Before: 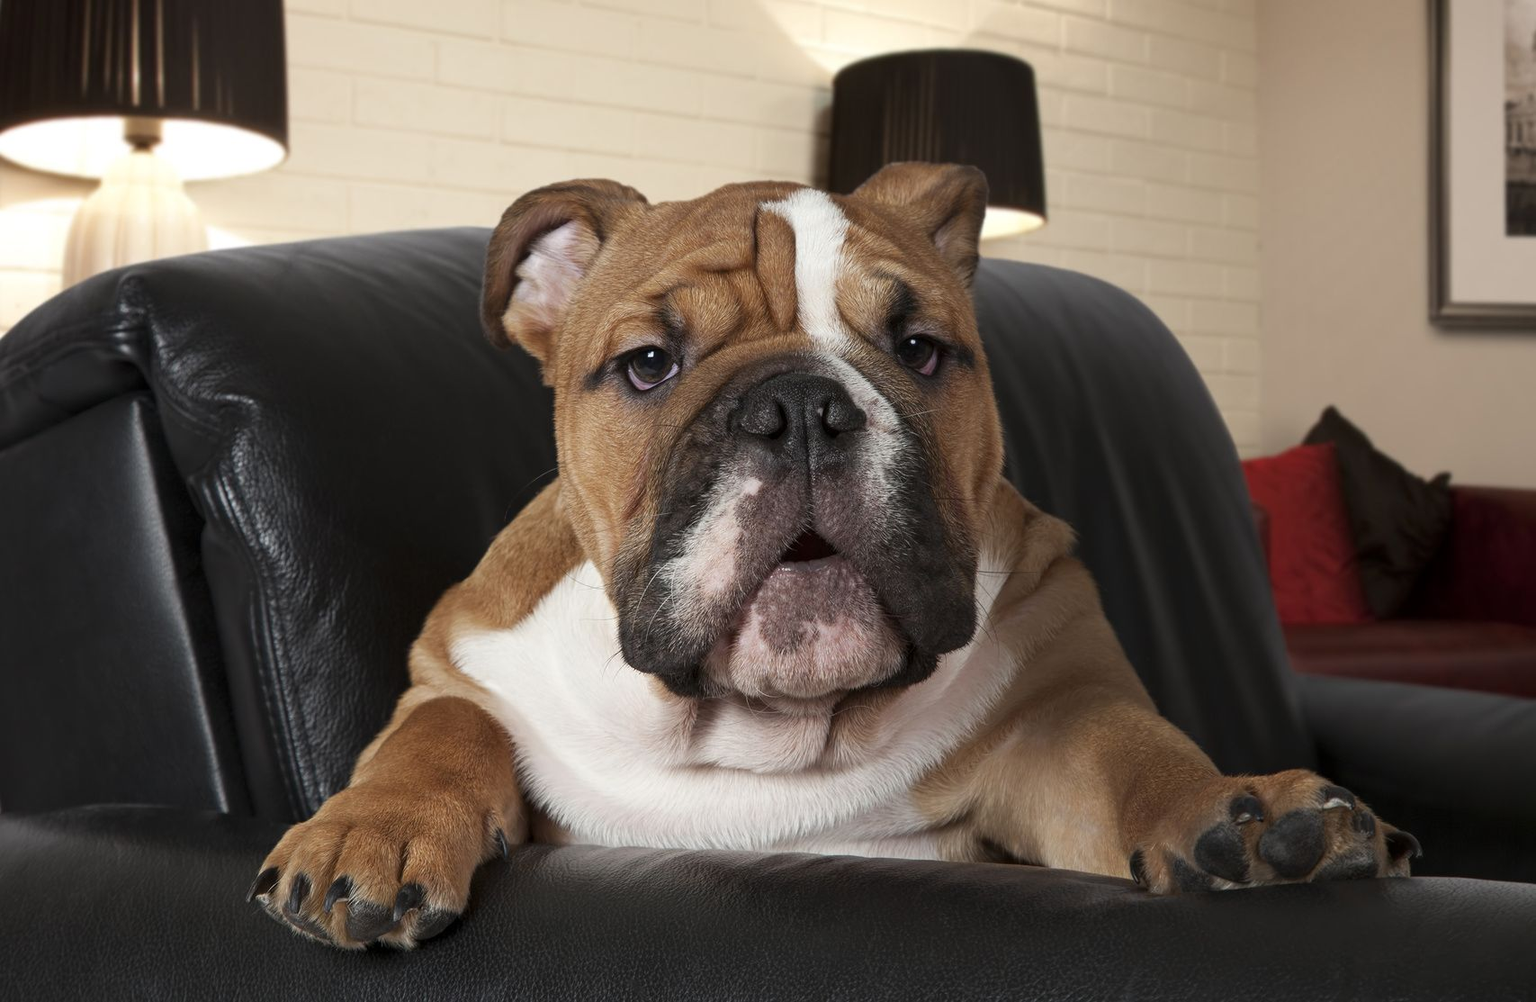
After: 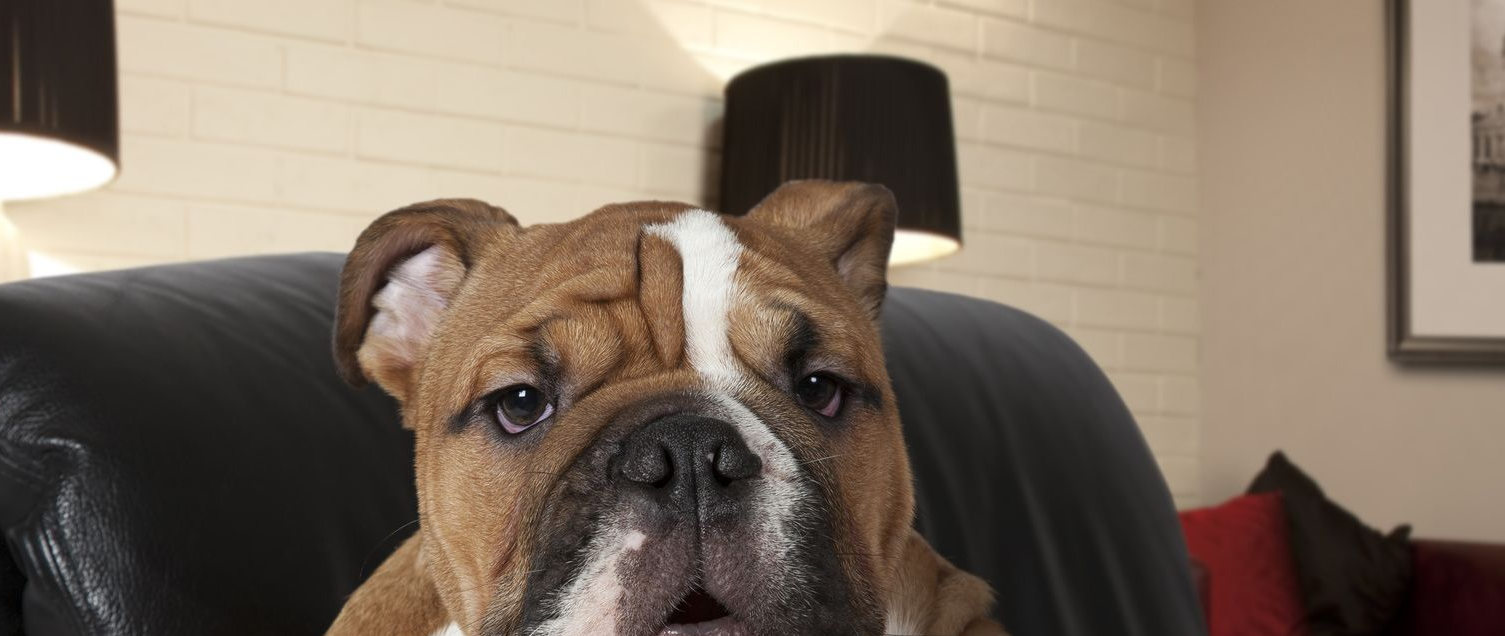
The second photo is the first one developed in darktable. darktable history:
white balance: emerald 1
crop and rotate: left 11.812%, bottom 42.776%
